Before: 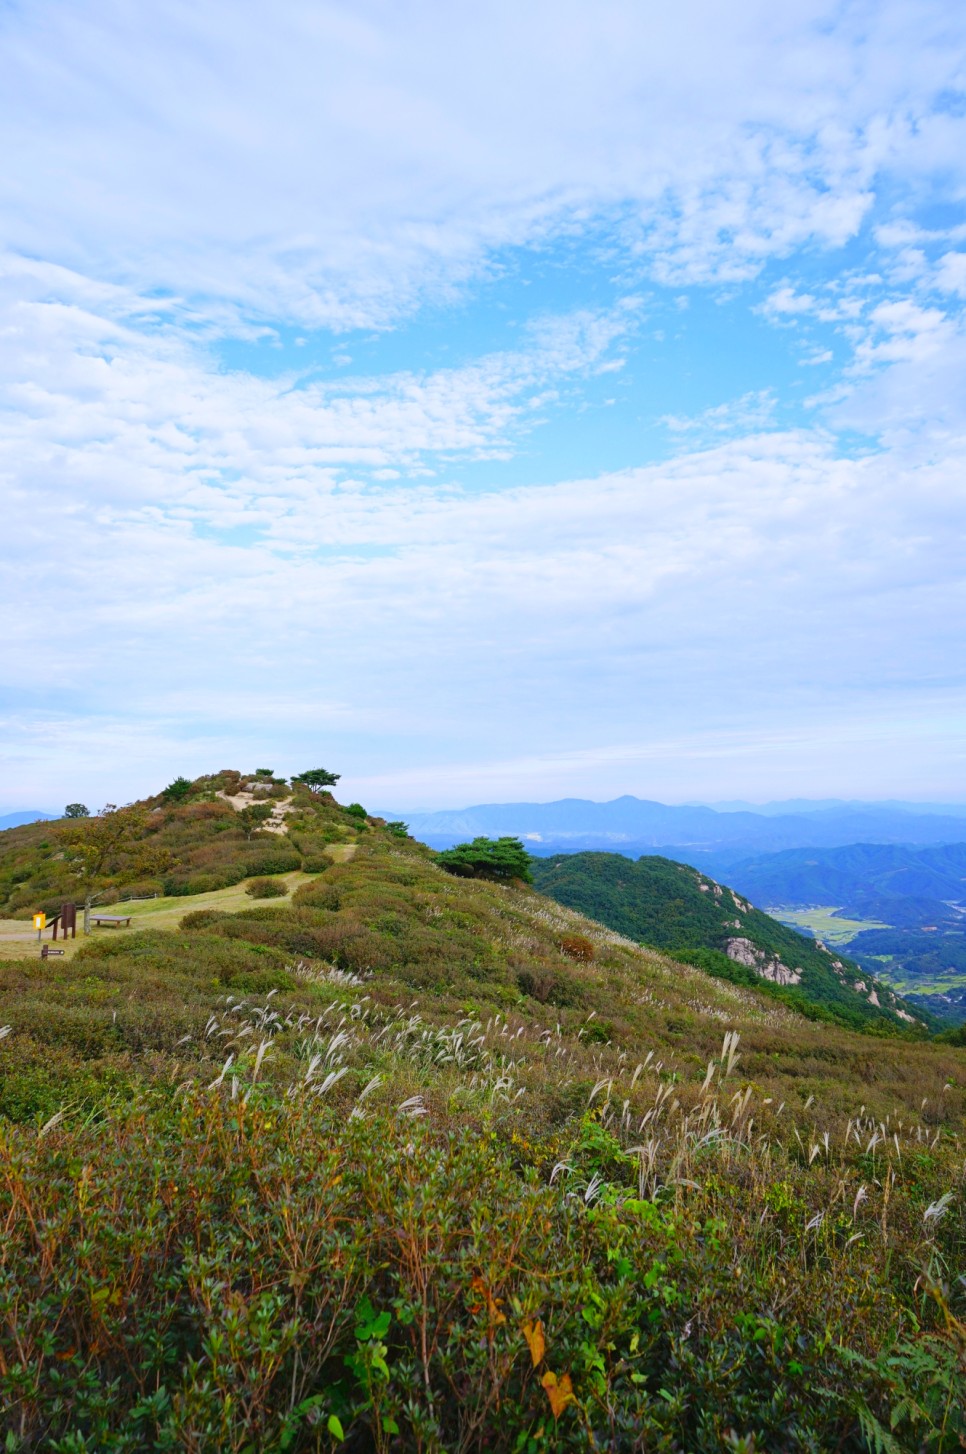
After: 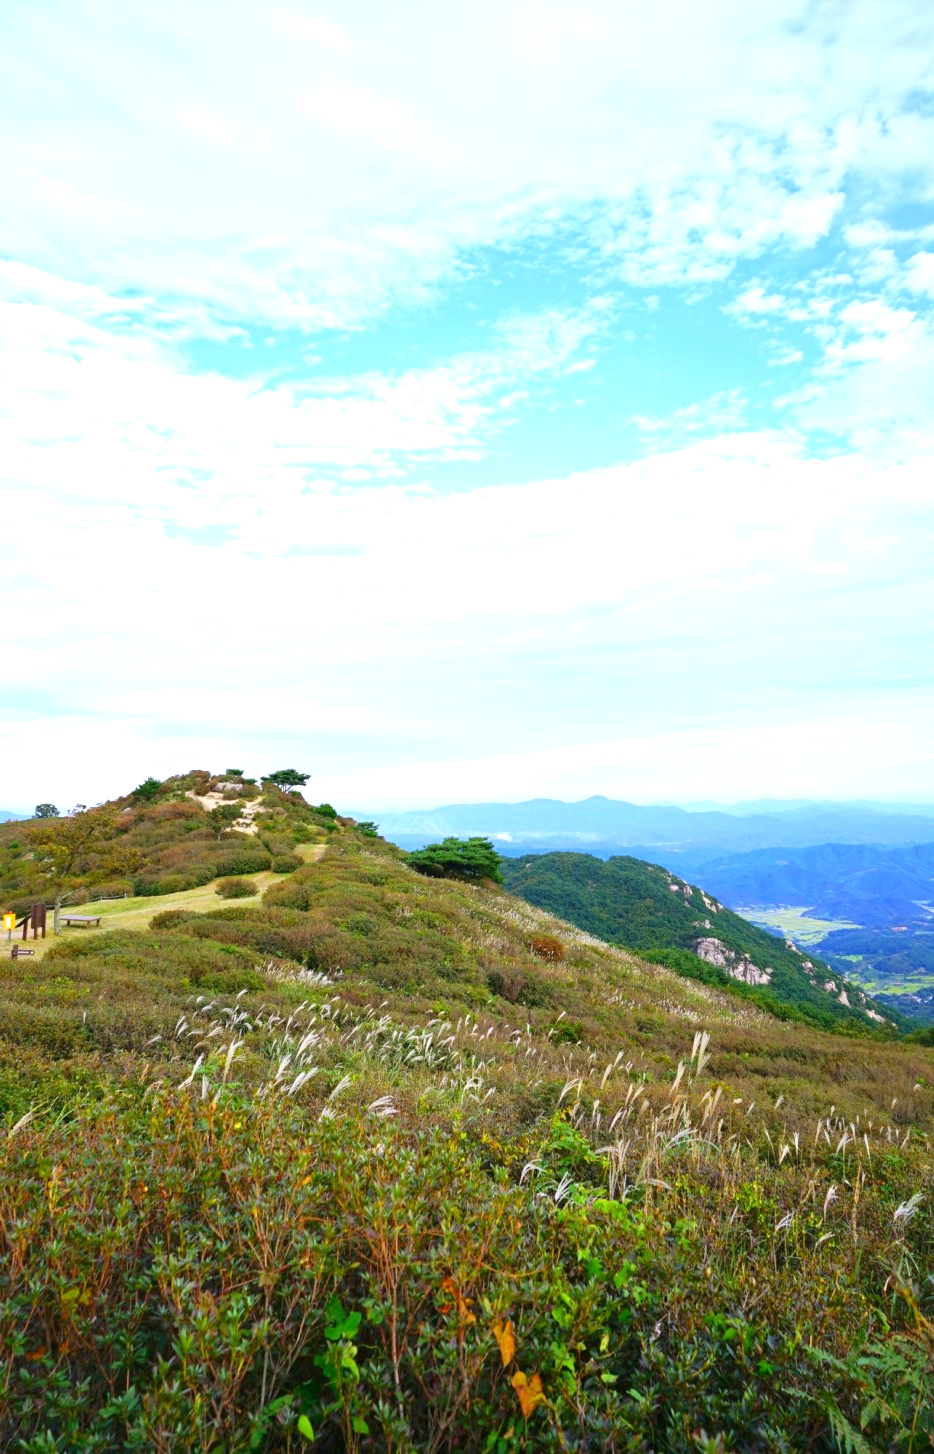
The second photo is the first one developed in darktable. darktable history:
crop and rotate: left 3.238%
exposure: black level correction 0.001, exposure 0.675 EV, compensate highlight preservation false
